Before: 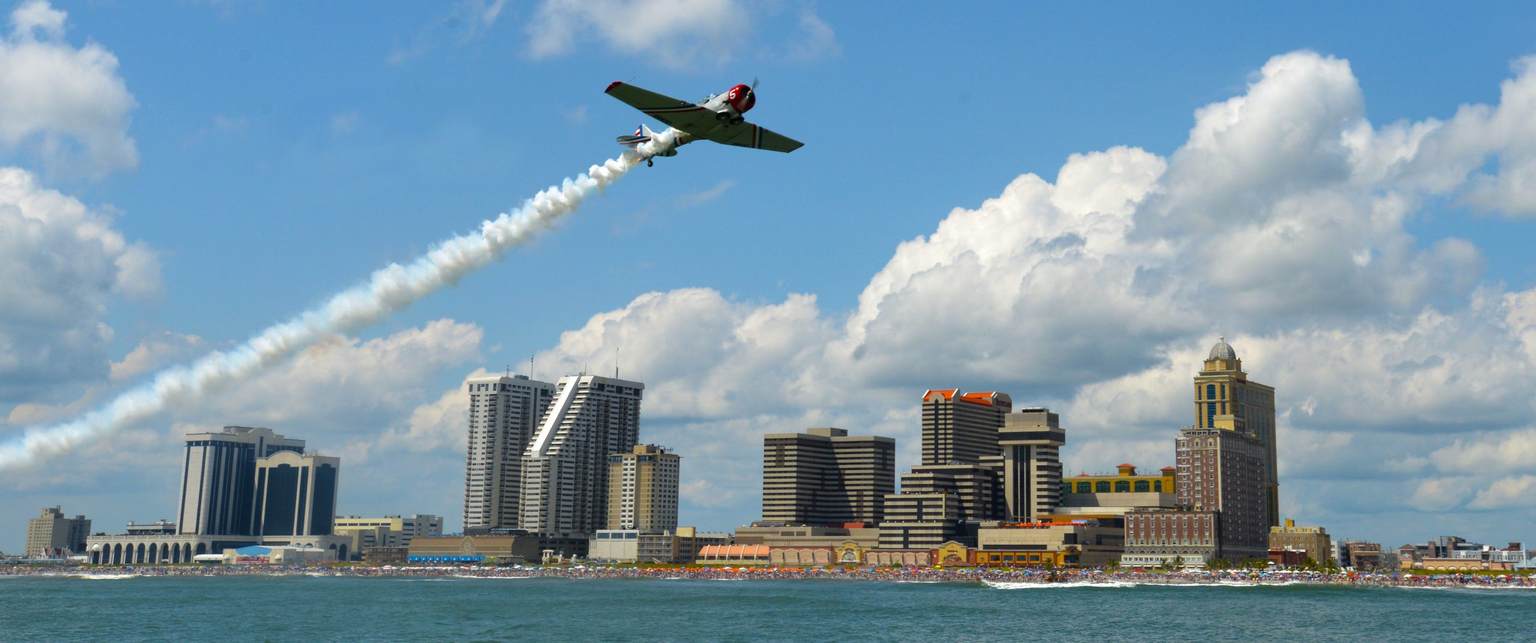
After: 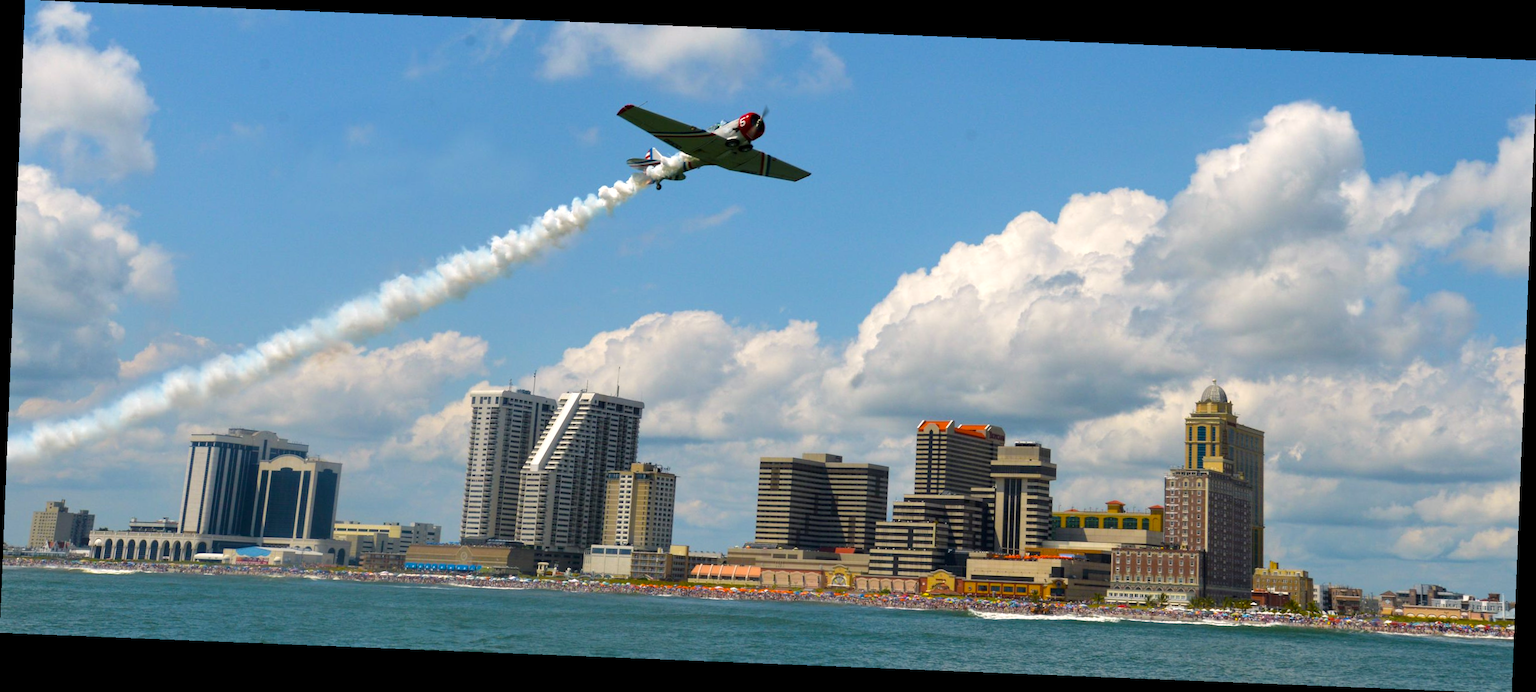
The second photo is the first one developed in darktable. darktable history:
local contrast: highlights 105%, shadows 99%, detail 120%, midtone range 0.2
color balance rgb: highlights gain › chroma 1.683%, highlights gain › hue 55°, perceptual saturation grading › global saturation 1.162%, perceptual saturation grading › highlights -1.762%, perceptual saturation grading › mid-tones 3.813%, perceptual saturation grading › shadows 7.979%, global vibrance 20%
crop and rotate: angle -2.3°
